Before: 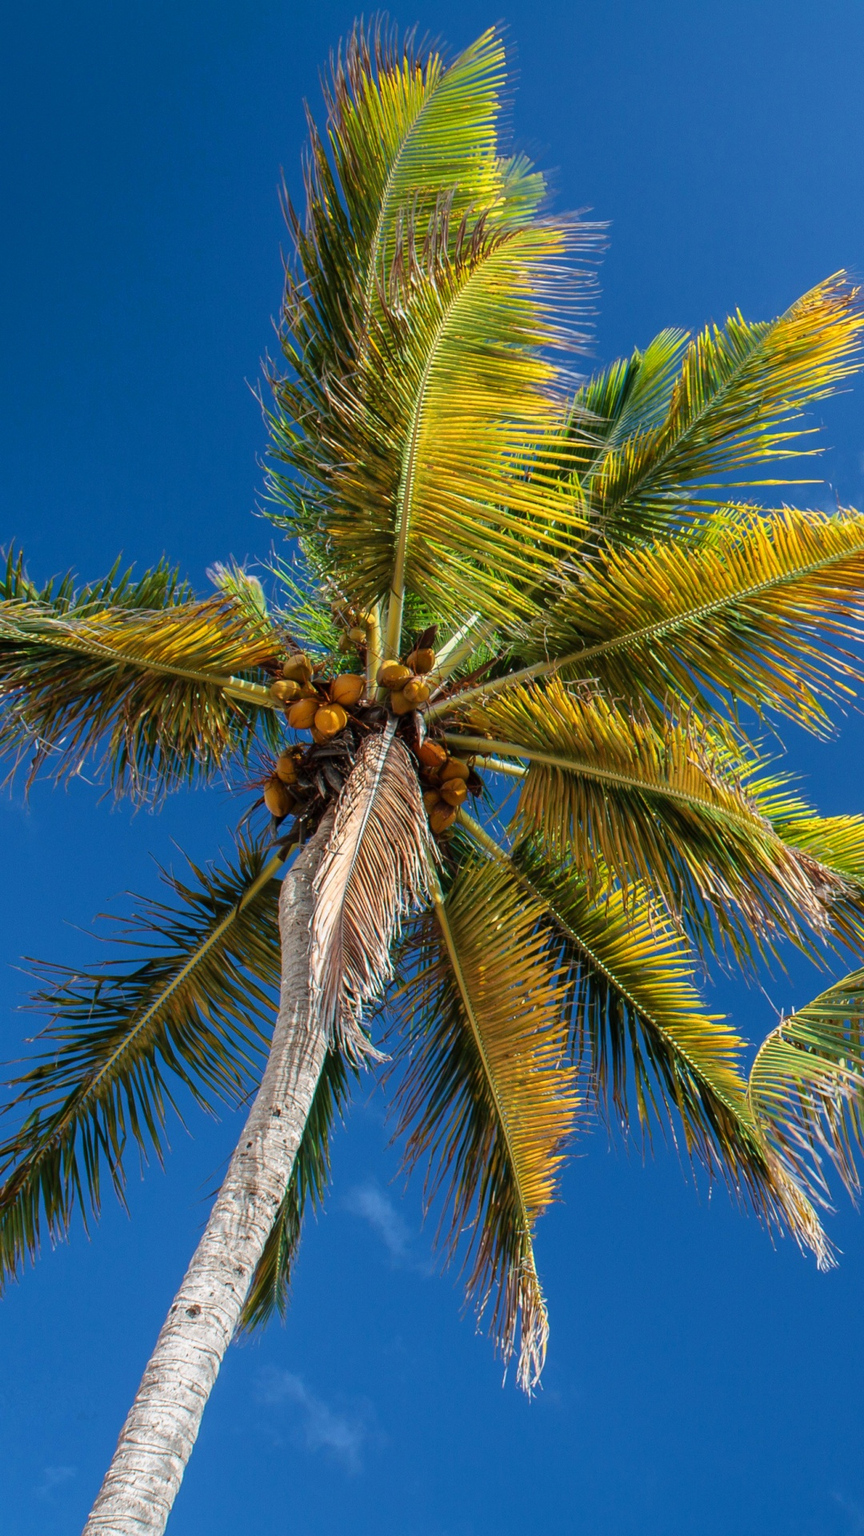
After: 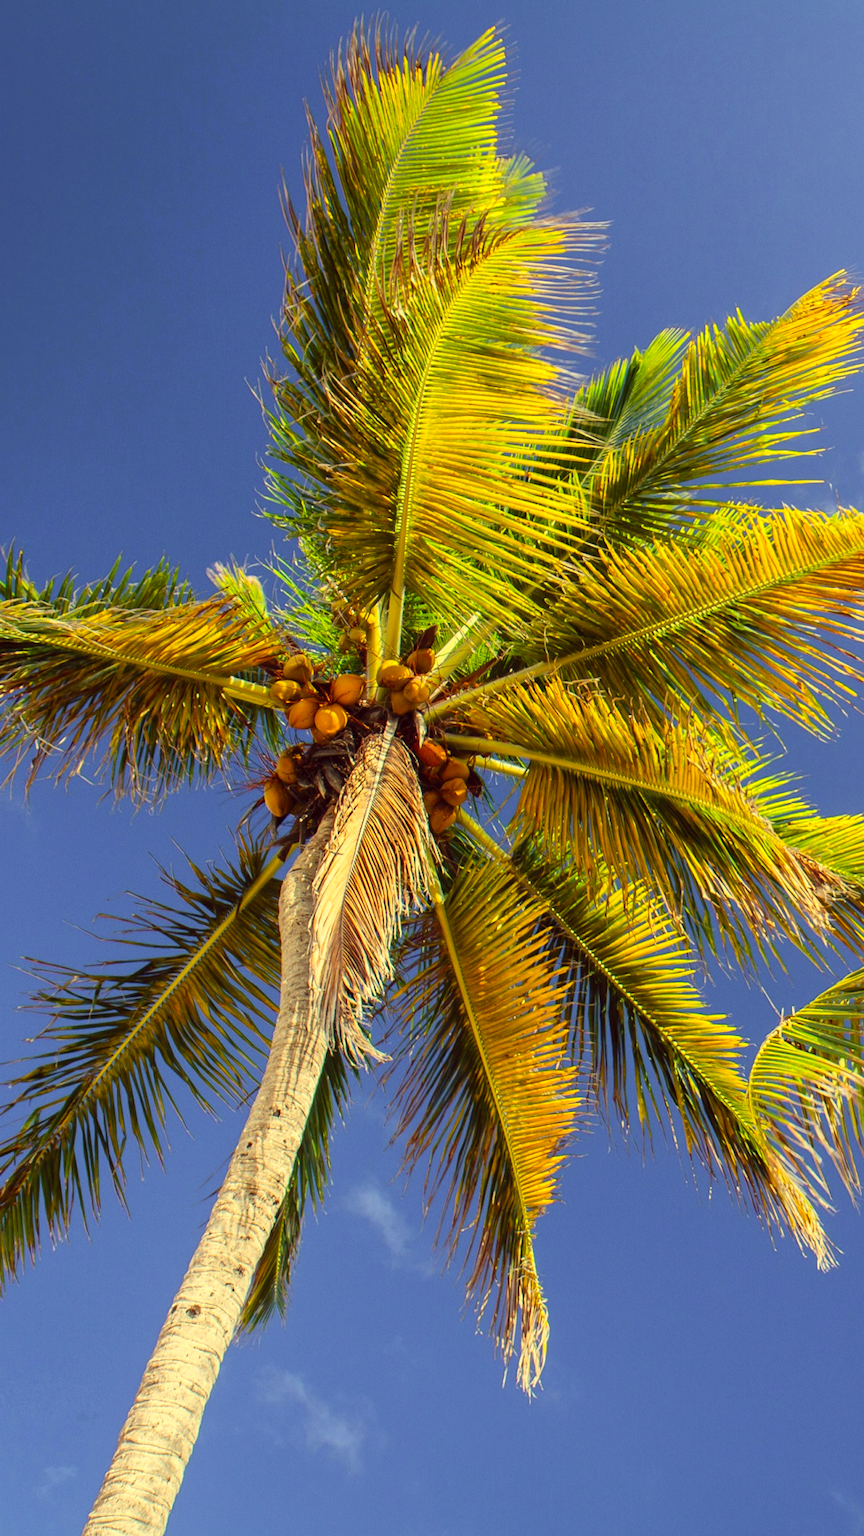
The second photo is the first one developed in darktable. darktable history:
contrast brightness saturation: contrast 0.204, brightness 0.169, saturation 0.216
color correction: highlights a* -0.589, highlights b* 39.79, shadows a* 9.79, shadows b* -0.864
